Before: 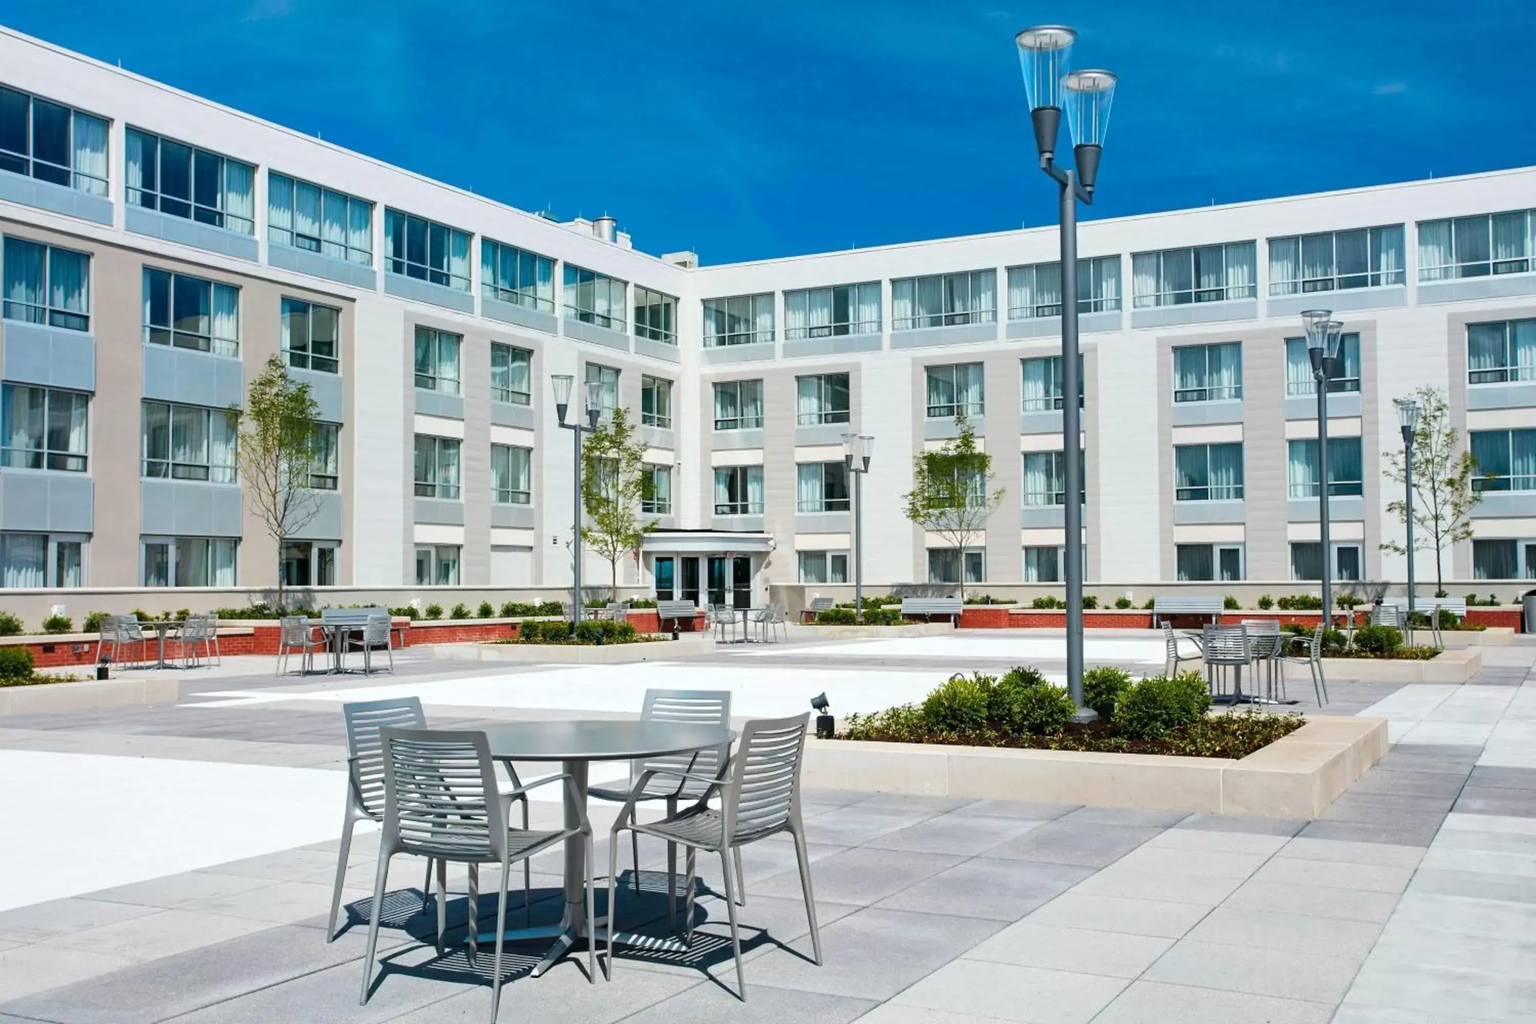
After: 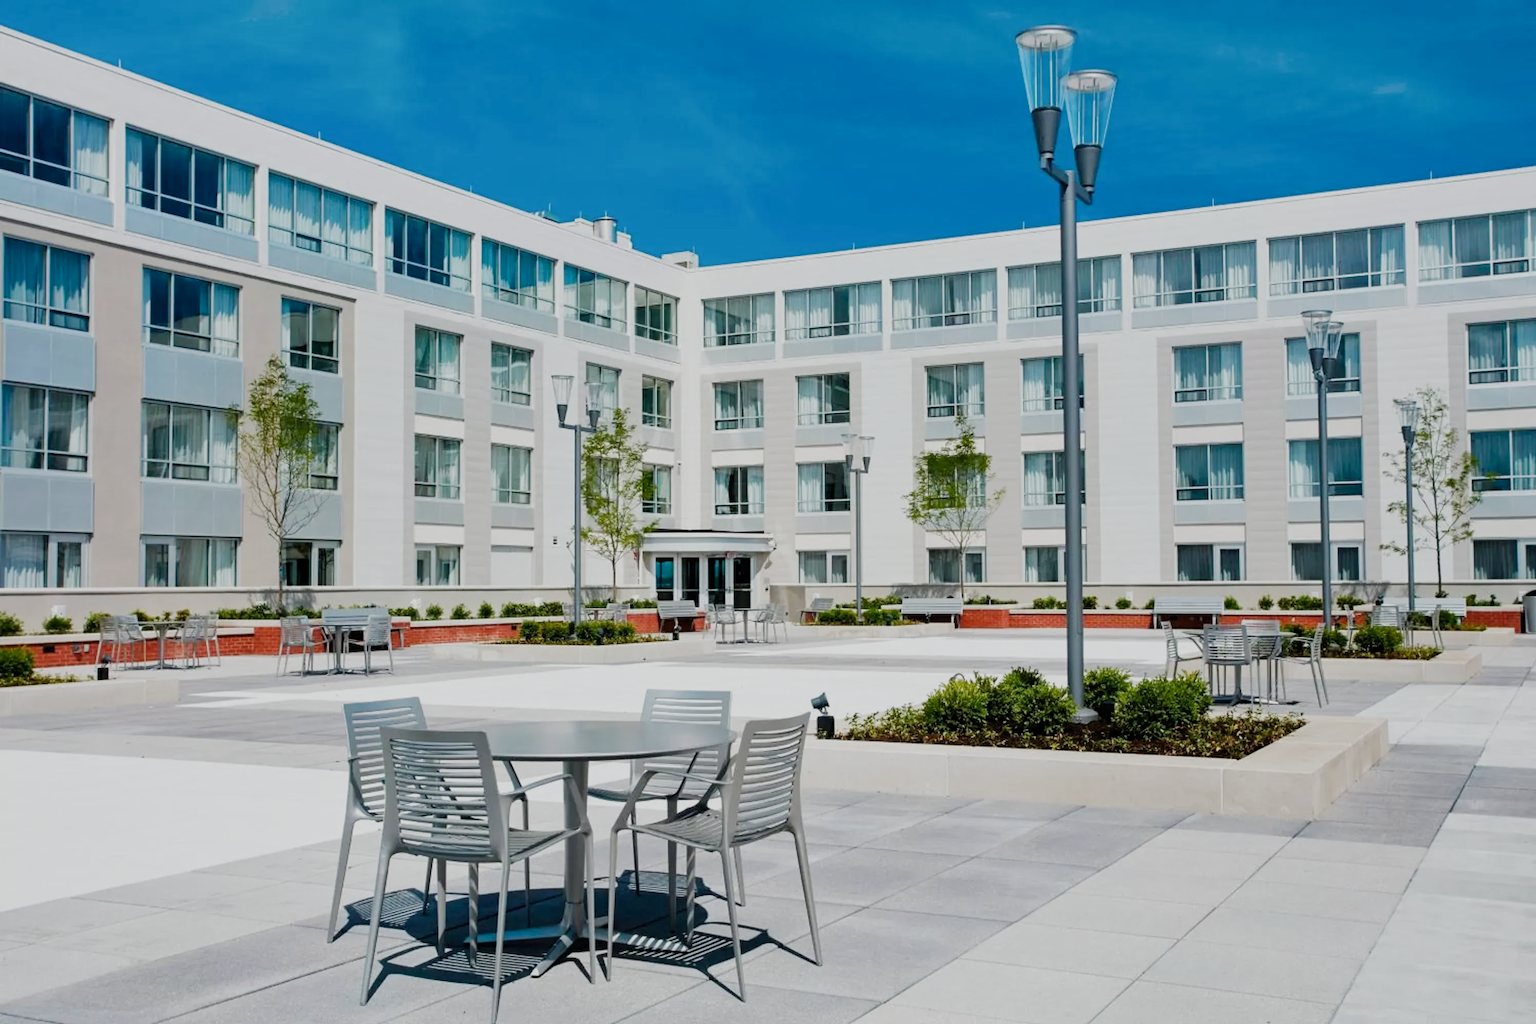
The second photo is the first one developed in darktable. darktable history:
filmic rgb: black relative exposure -8.15 EV, white relative exposure 3.76 EV, threshold 3 EV, hardness 4.46, add noise in highlights 0.002, preserve chrominance no, color science v3 (2019), use custom middle-gray values true, contrast in highlights soft, enable highlight reconstruction true
